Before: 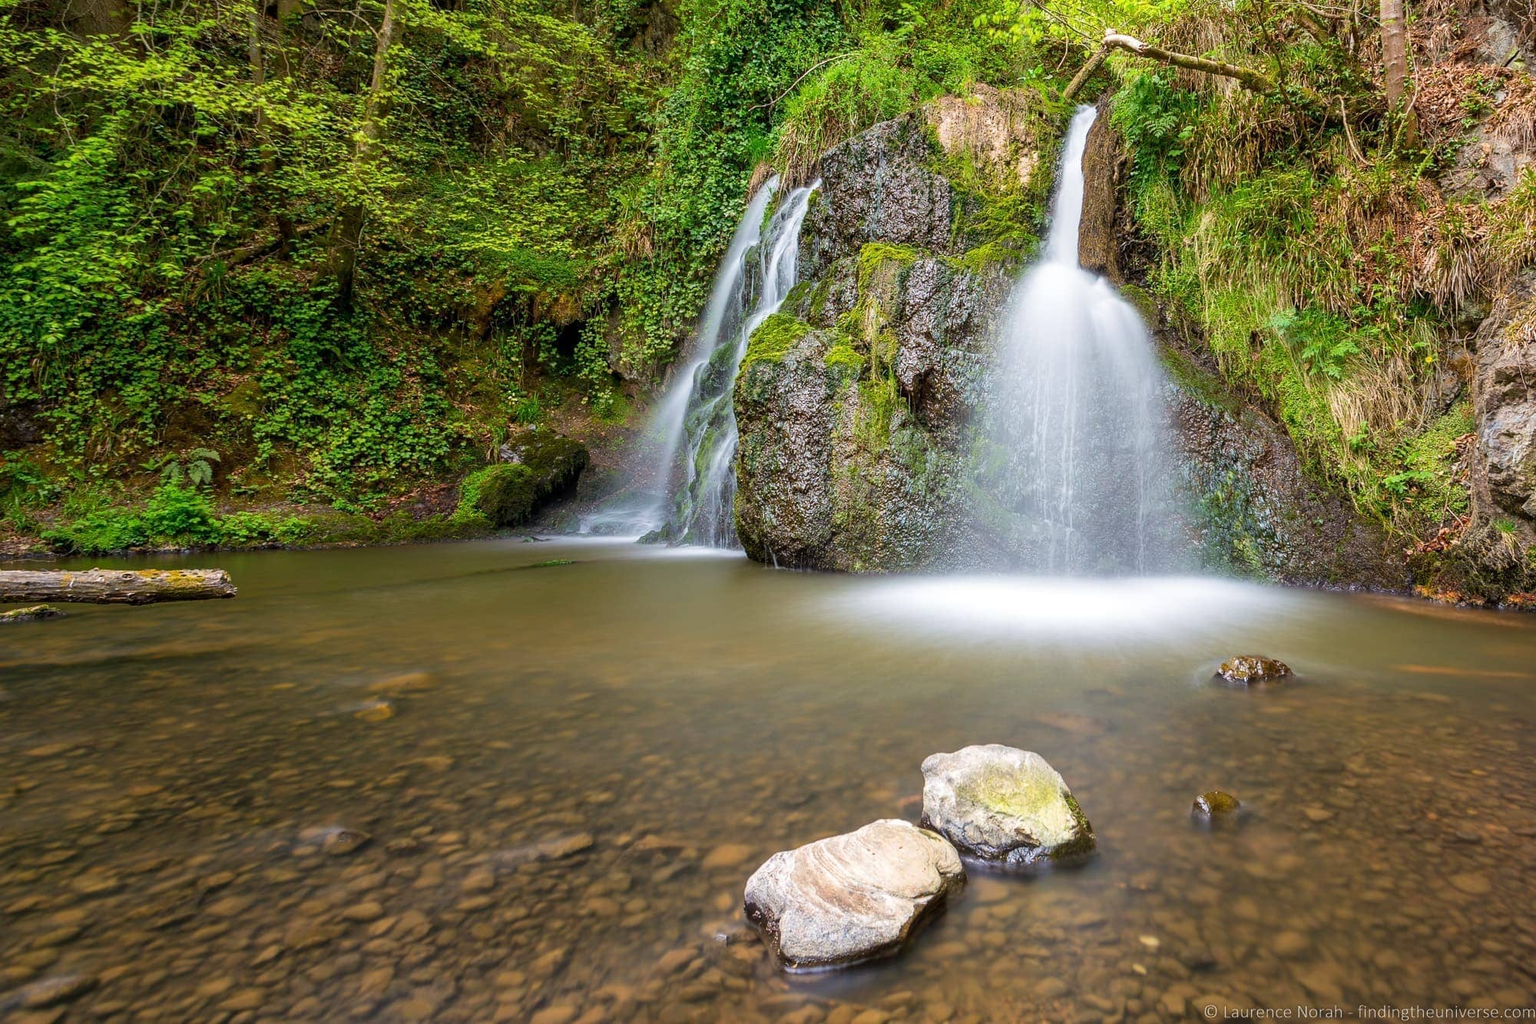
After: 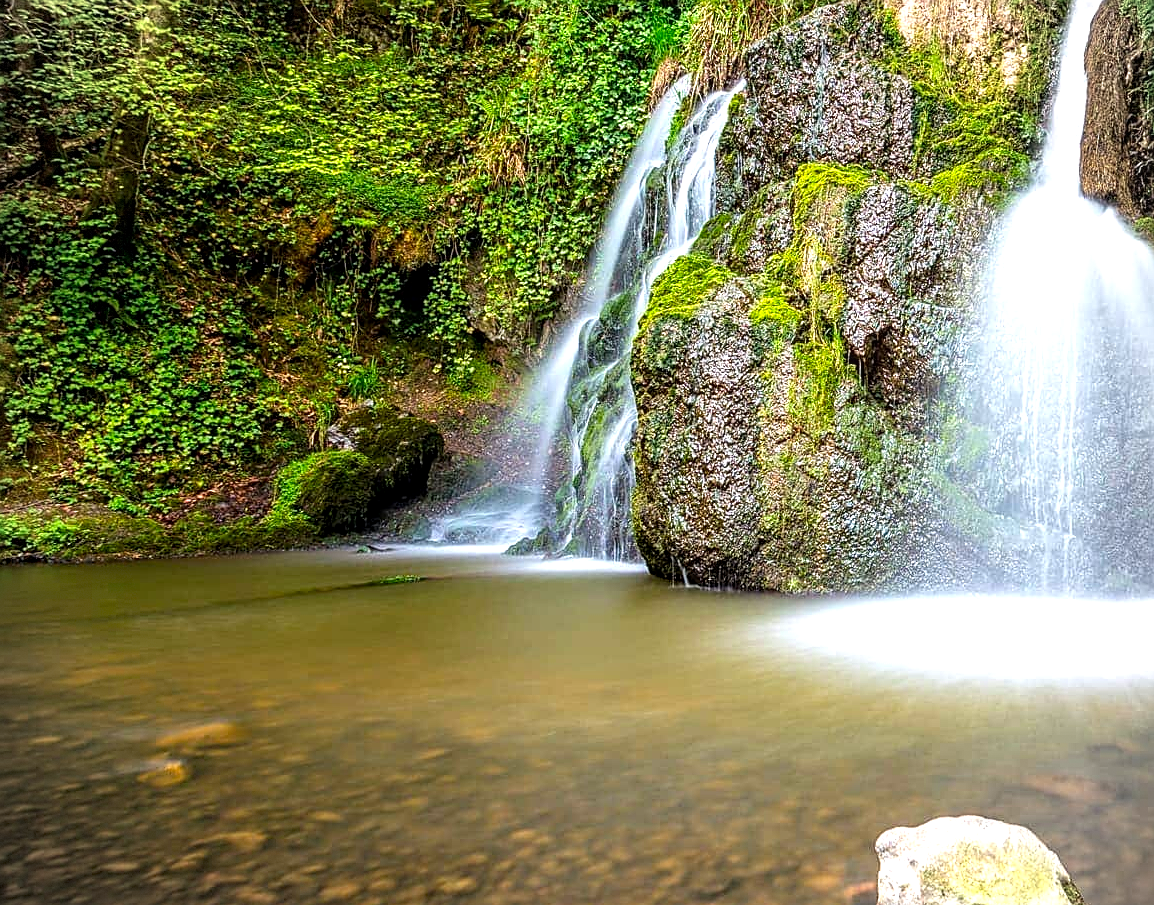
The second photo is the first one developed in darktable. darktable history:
local contrast: on, module defaults
sharpen: on, module defaults
contrast brightness saturation: contrast 0.079, saturation 0.196
exposure: compensate exposure bias true, compensate highlight preservation false
crop: left 16.227%, top 11.52%, right 26.05%, bottom 20.553%
haze removal: compatibility mode true, adaptive false
tone equalizer: -8 EV -0.715 EV, -7 EV -0.667 EV, -6 EV -0.619 EV, -5 EV -0.361 EV, -3 EV 0.384 EV, -2 EV 0.6 EV, -1 EV 0.681 EV, +0 EV 0.77 EV
vignetting: brightness -0.162, dithering 8-bit output
